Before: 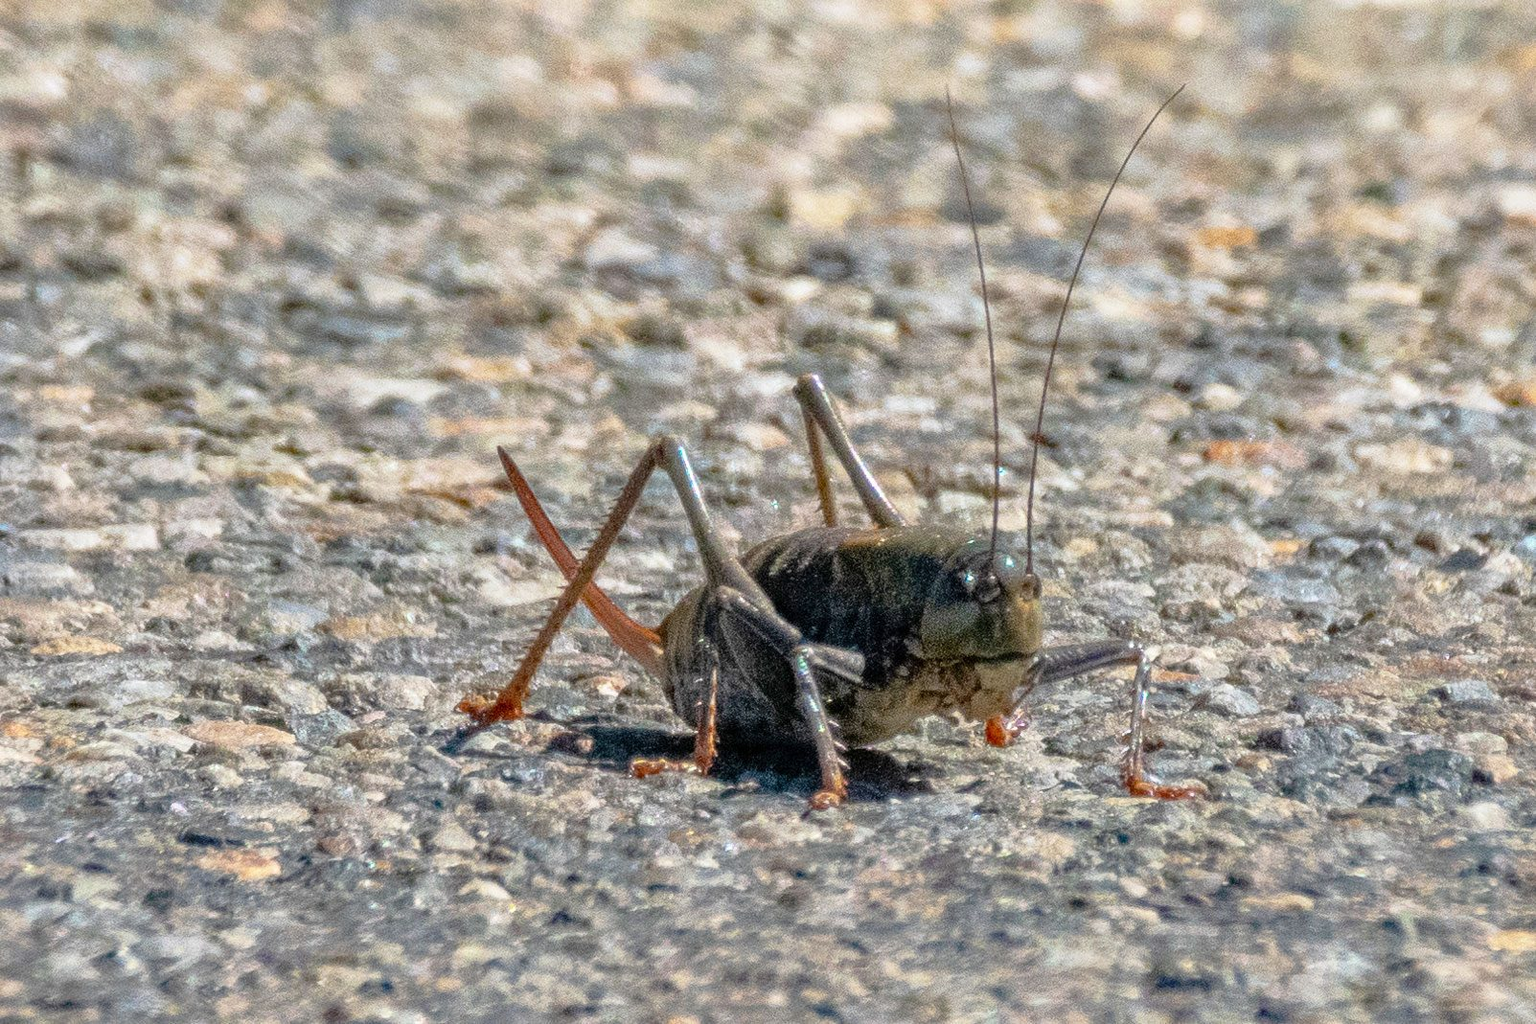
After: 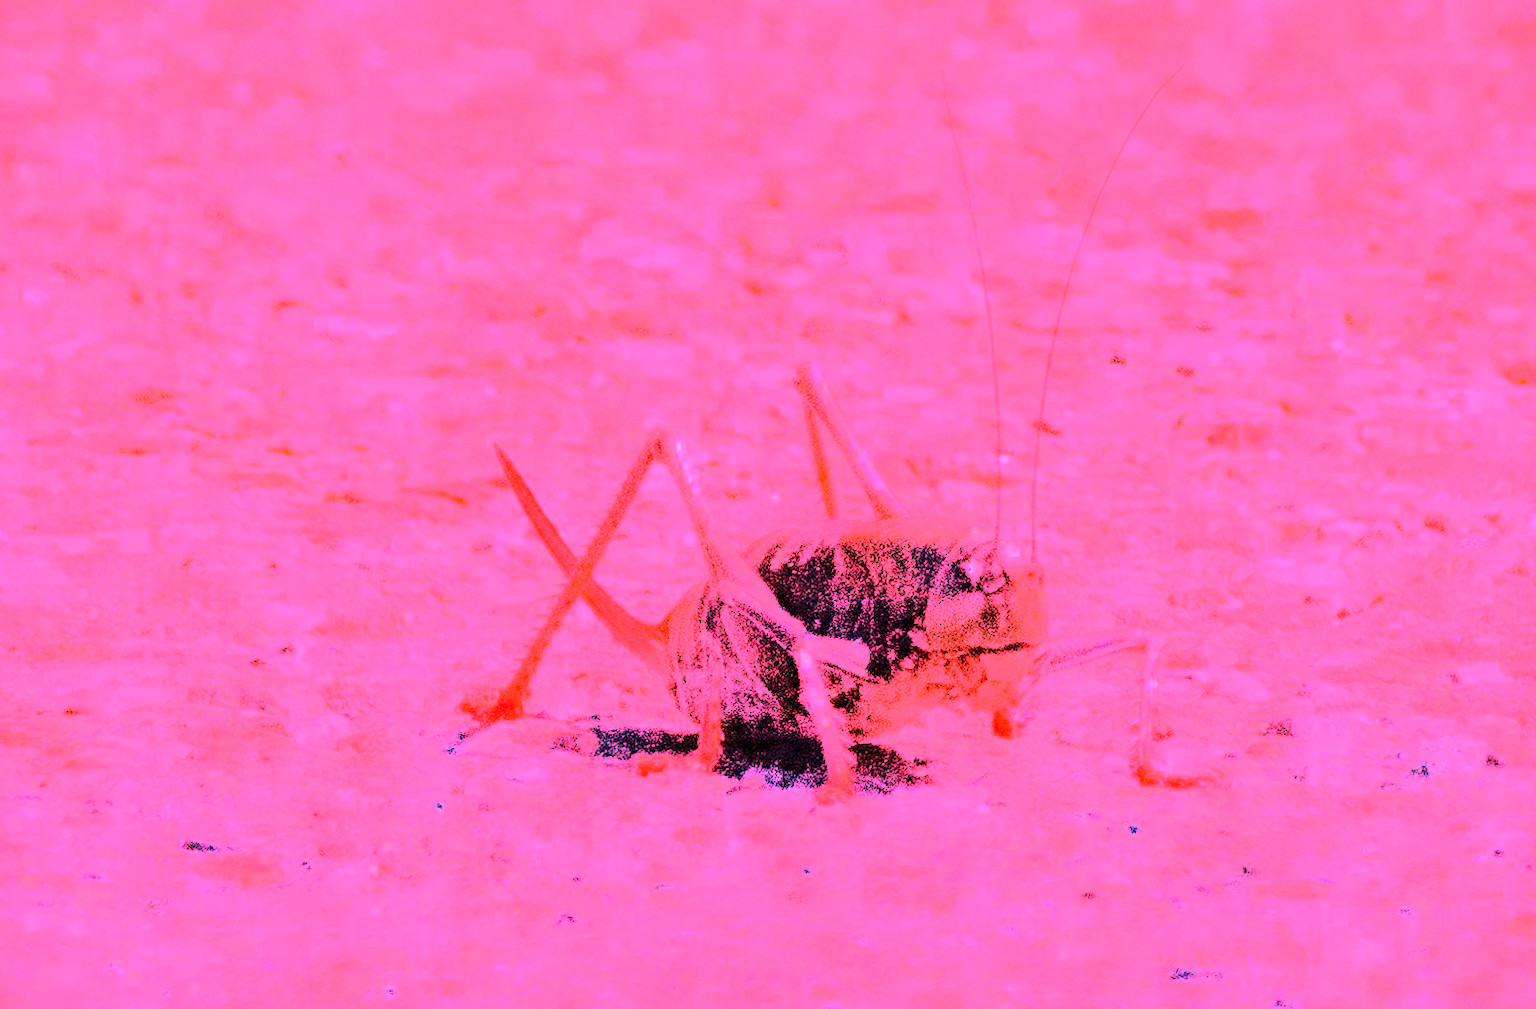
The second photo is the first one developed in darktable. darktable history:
base curve: curves: ch0 [(0, 0) (0.032, 0.037) (0.105, 0.228) (0.435, 0.76) (0.856, 0.983) (1, 1)]
rotate and perspective: rotation -1°, crop left 0.011, crop right 0.989, crop top 0.025, crop bottom 0.975
white balance: red 4.26, blue 1.802
